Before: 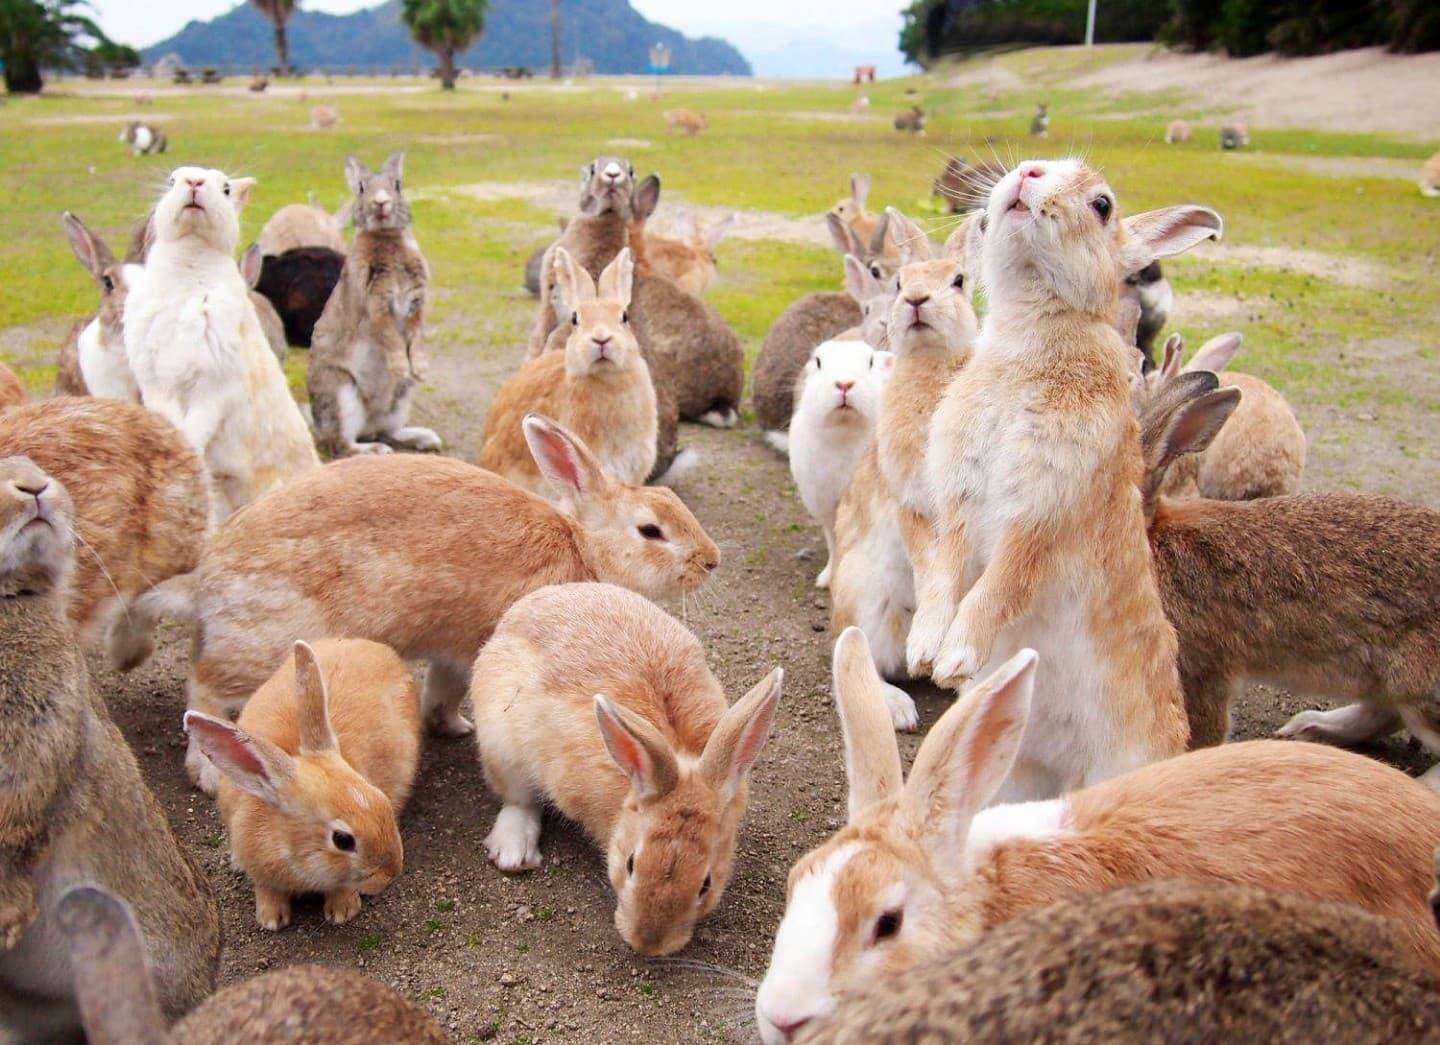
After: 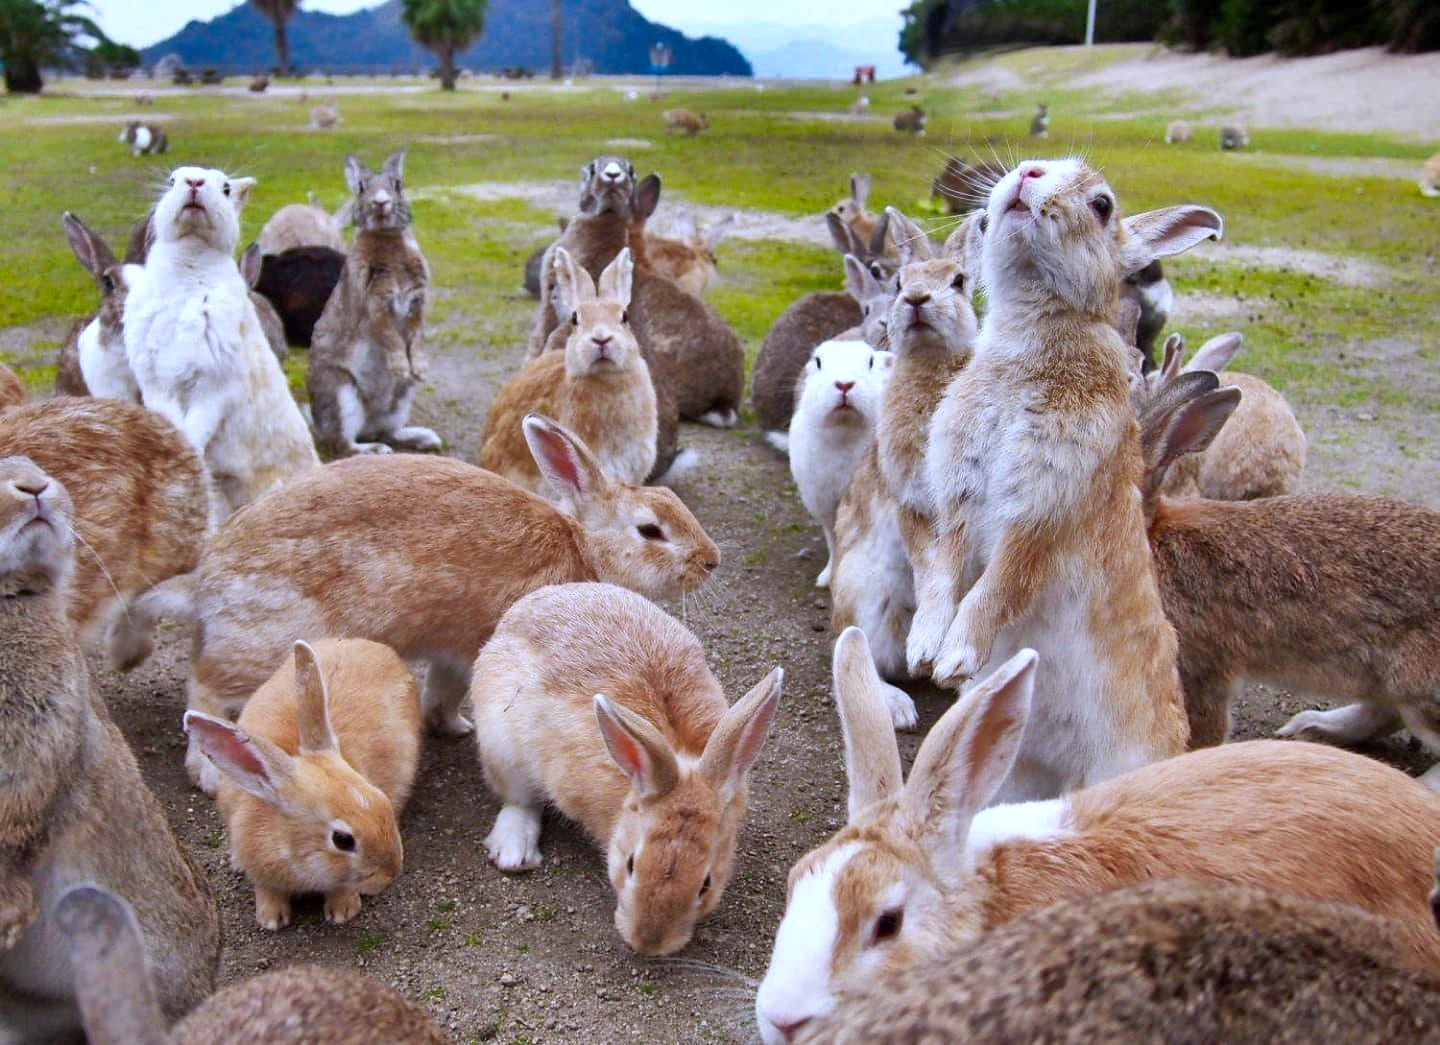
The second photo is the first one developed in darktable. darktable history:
base curve: exposure shift 0, preserve colors none
shadows and highlights: shadows 20.91, highlights -82.73, soften with gaussian
white balance: red 0.948, green 1.02, blue 1.176
